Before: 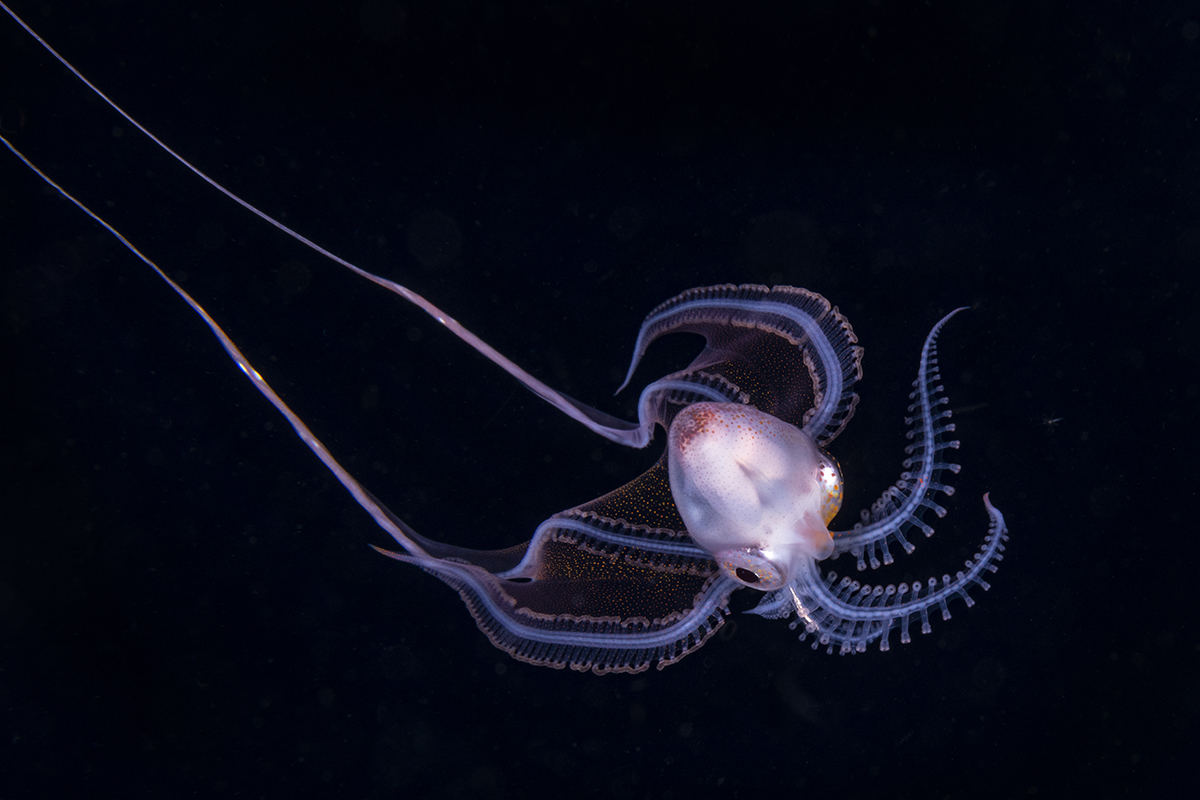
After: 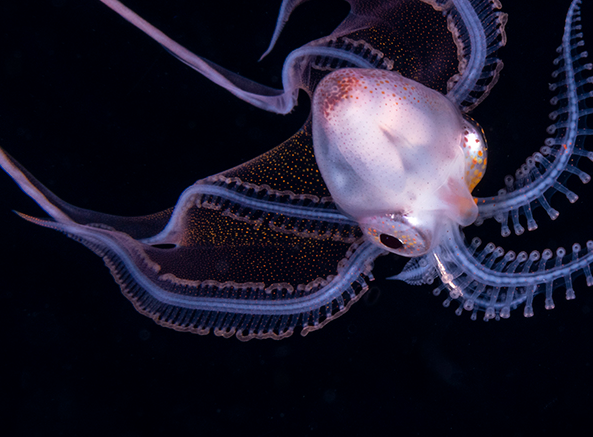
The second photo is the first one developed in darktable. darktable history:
crop: left 29.672%, top 41.786%, right 20.851%, bottom 3.487%
levels: mode automatic
tone equalizer: on, module defaults
